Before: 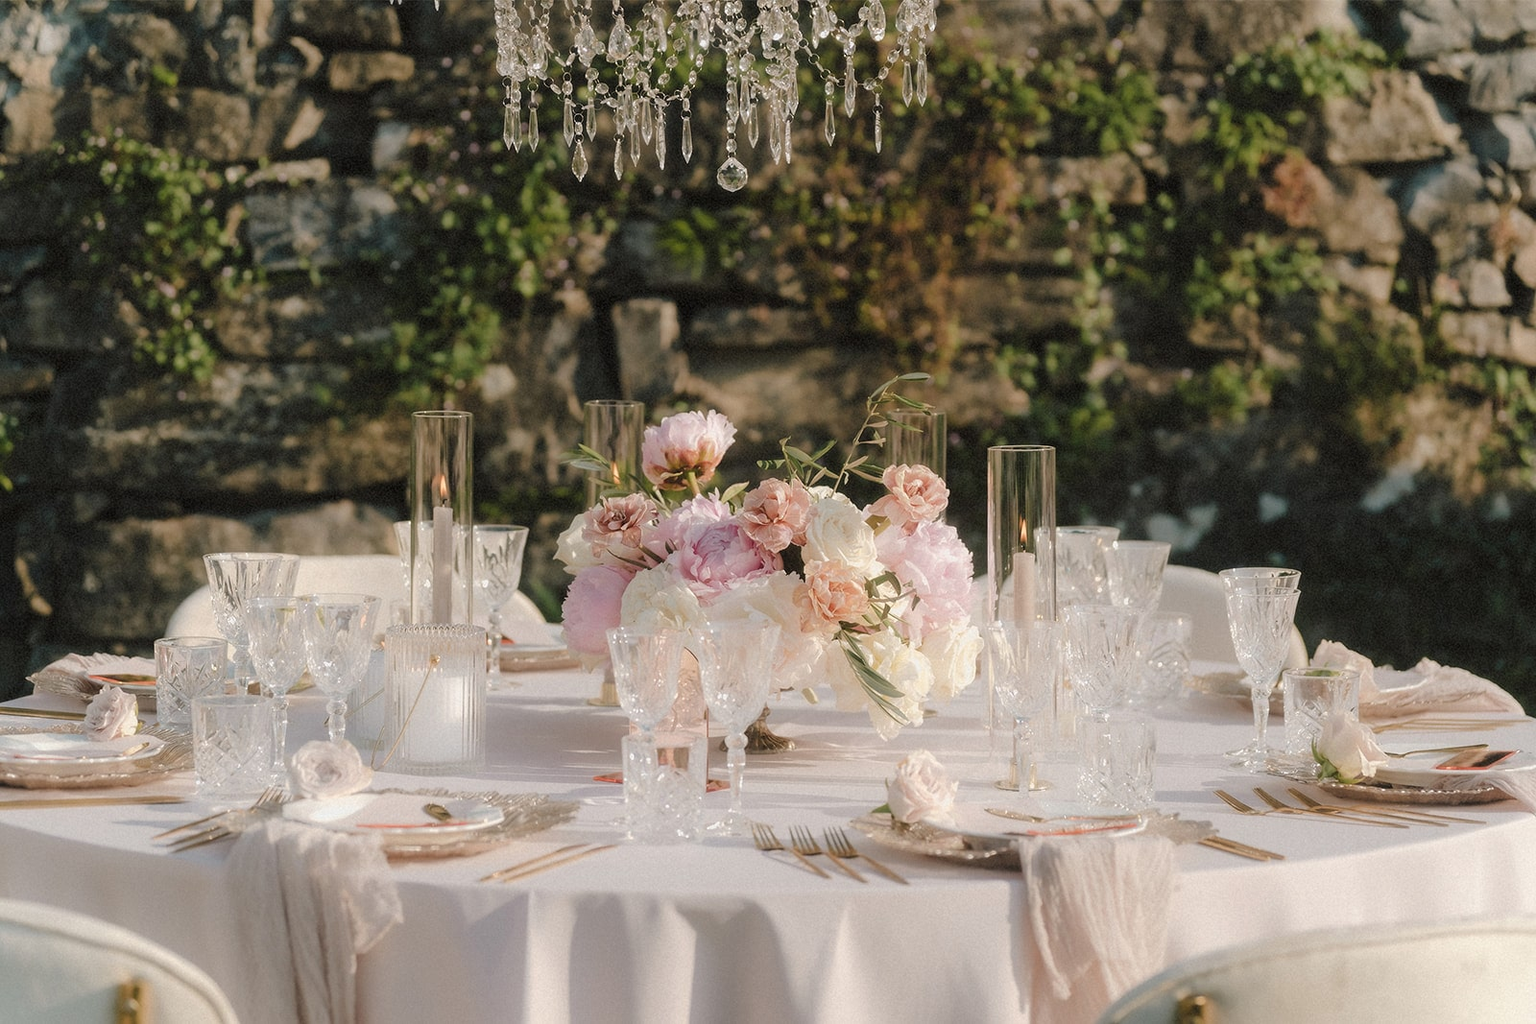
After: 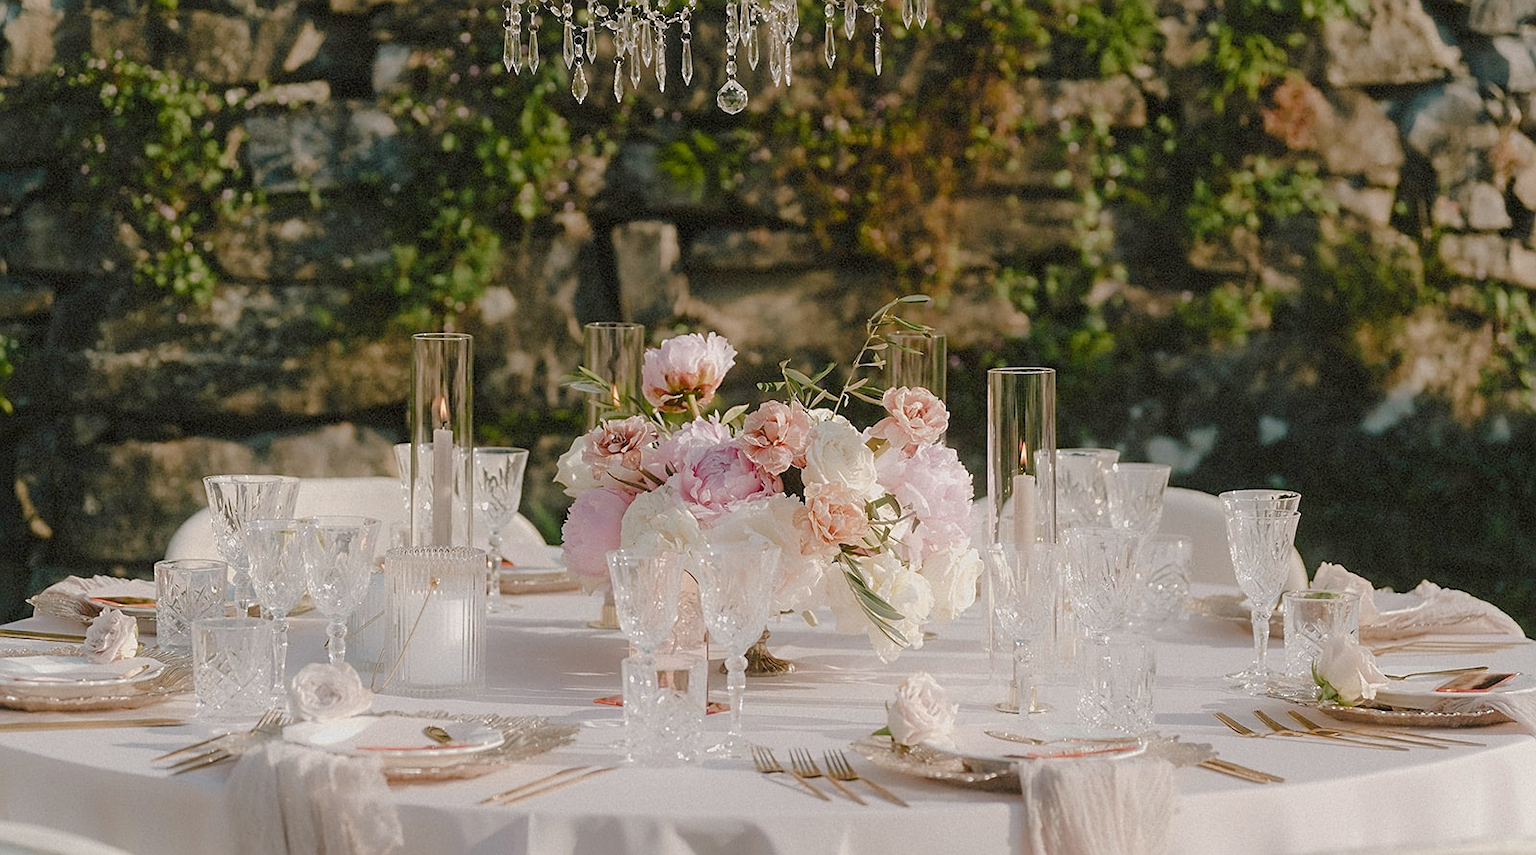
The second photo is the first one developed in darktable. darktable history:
crop: top 7.625%, bottom 8.027%
sharpen: on, module defaults
color balance rgb: shadows lift › chroma 1%, shadows lift › hue 113°, highlights gain › chroma 0.2%, highlights gain › hue 333°, perceptual saturation grading › global saturation 20%, perceptual saturation grading › highlights -50%, perceptual saturation grading › shadows 25%, contrast -10%
